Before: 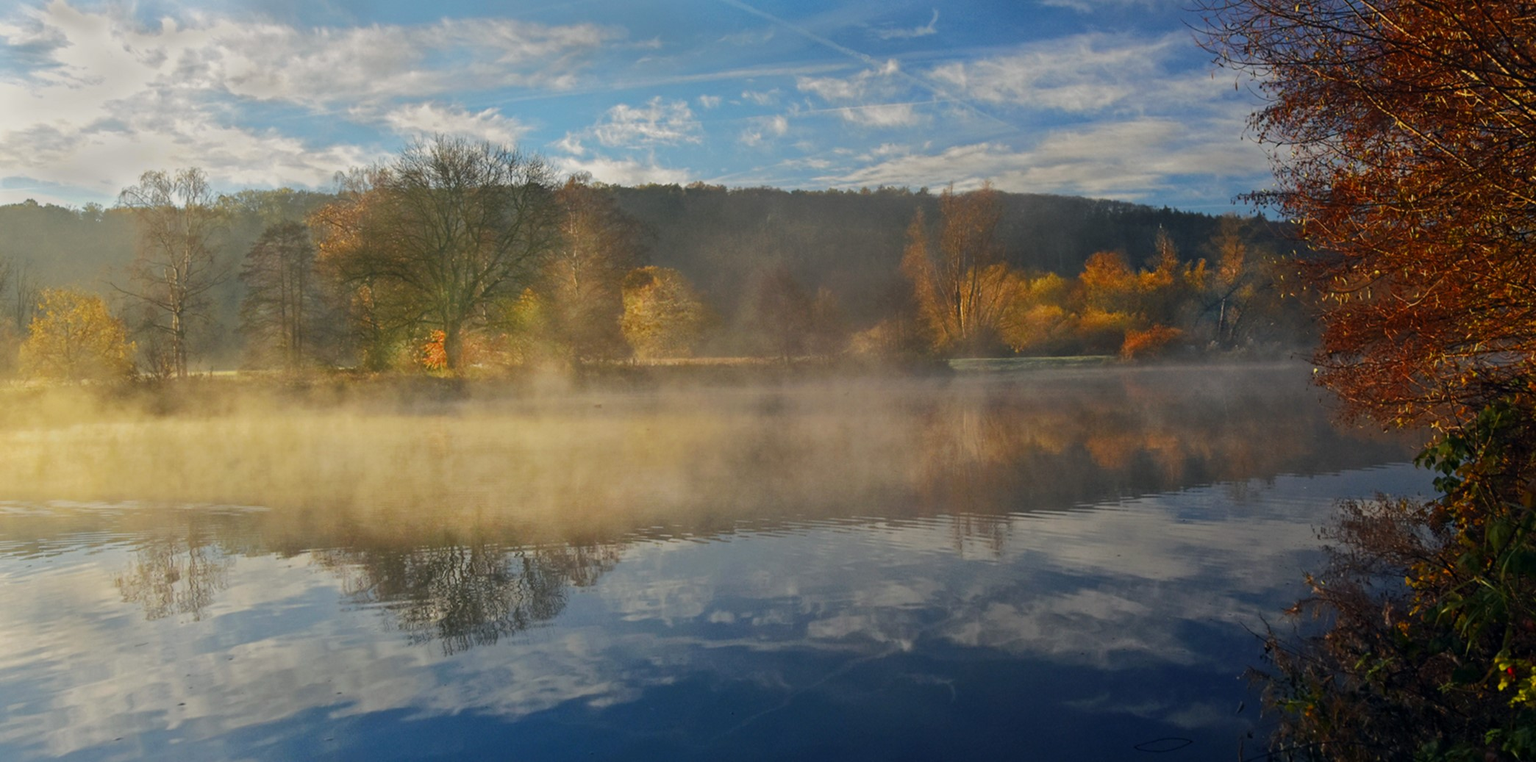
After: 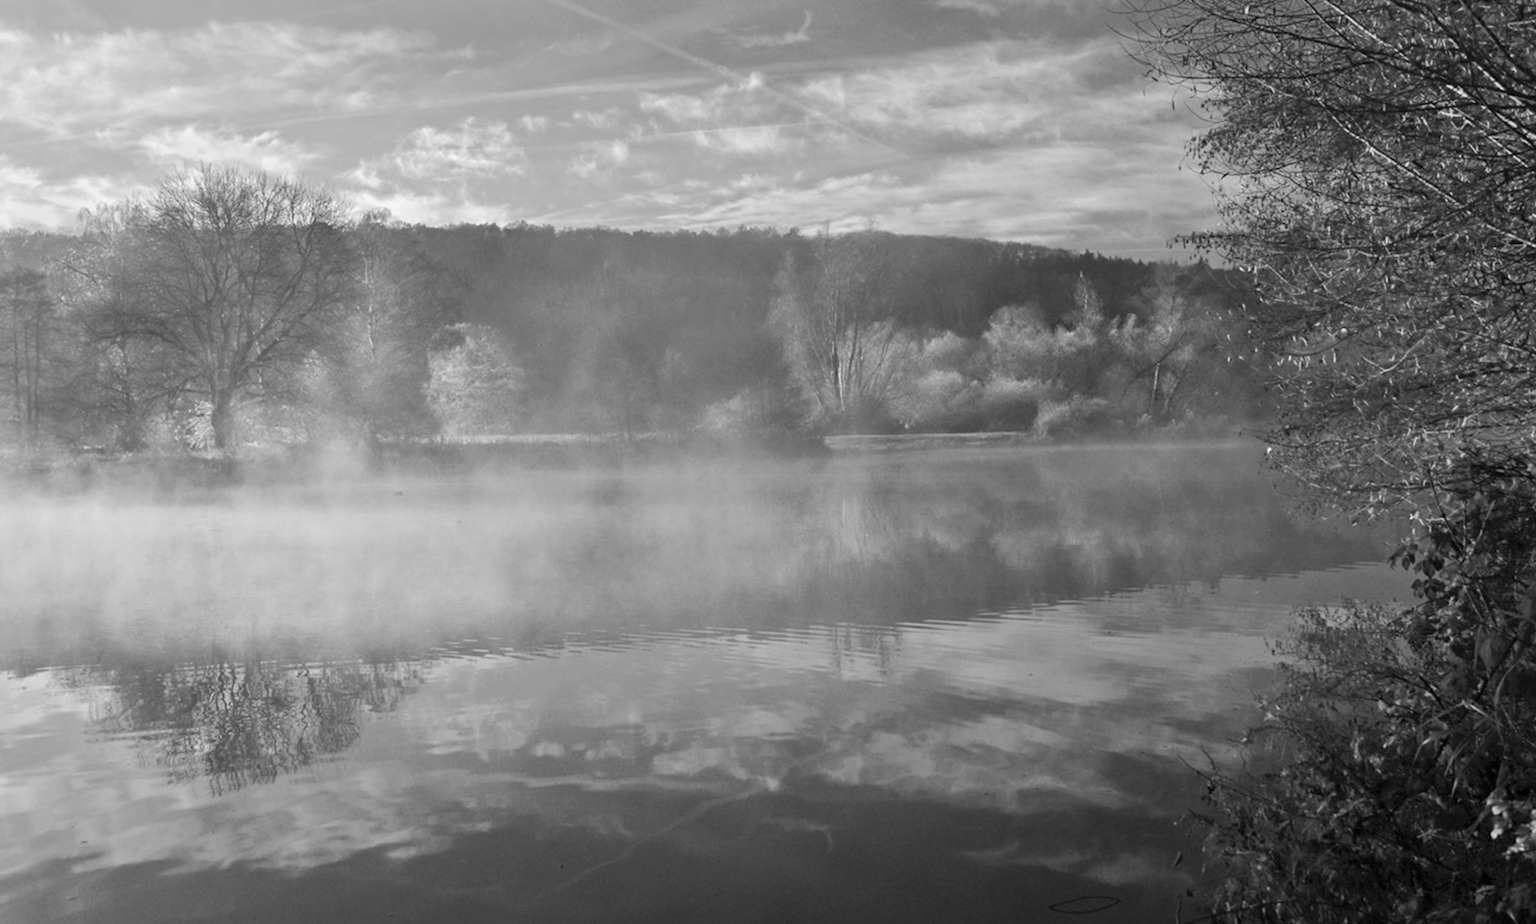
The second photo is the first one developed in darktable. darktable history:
contrast brightness saturation: brightness 0.15
crop: left 17.582%, bottom 0.031%
white balance: red 1.467, blue 0.684
tone equalizer: on, module defaults
rgb levels: preserve colors max RGB
rotate and perspective: automatic cropping off
monochrome: on, module defaults
